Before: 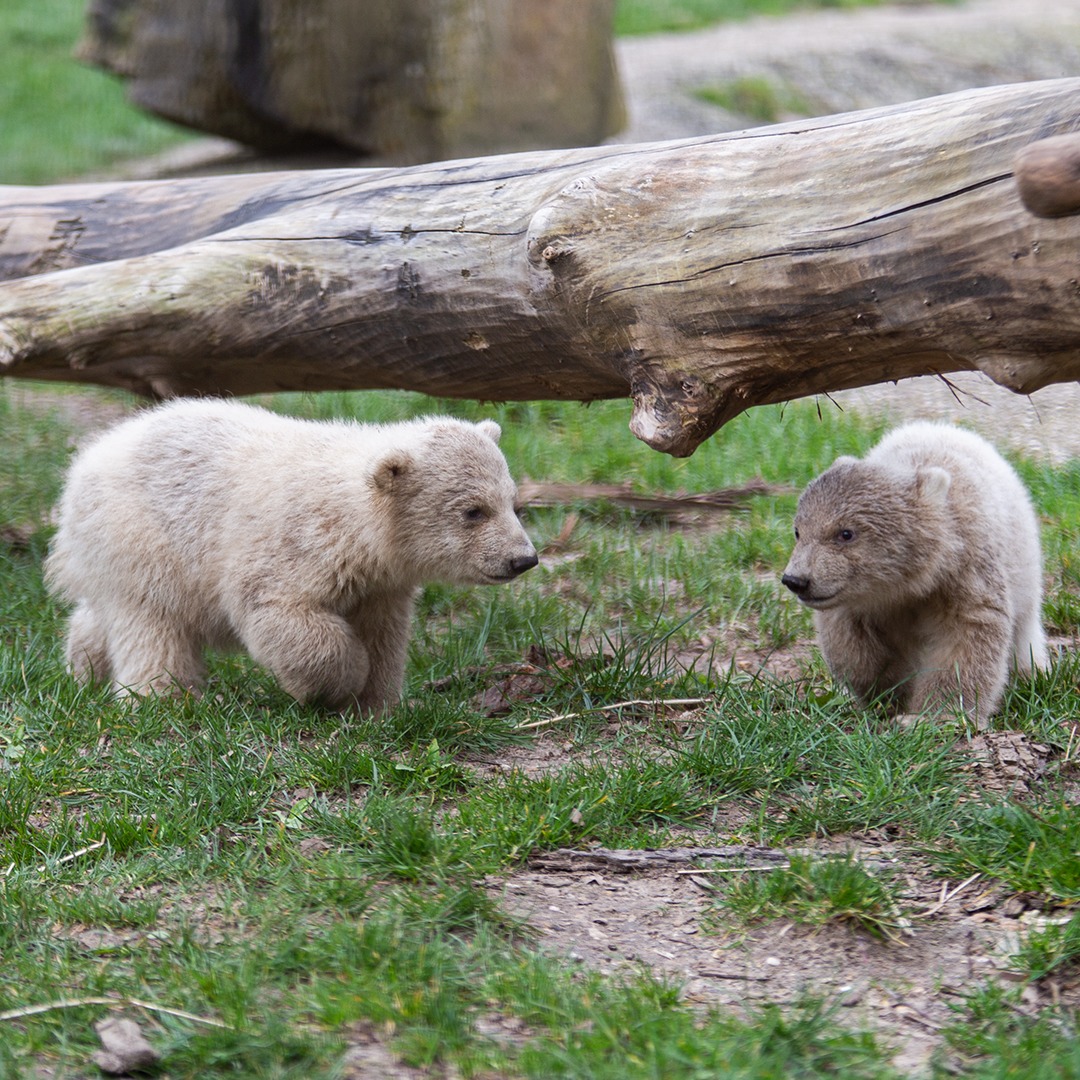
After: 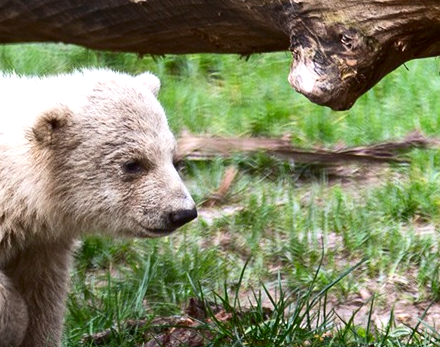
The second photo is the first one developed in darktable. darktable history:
crop: left 31.618%, top 32.163%, right 27.576%, bottom 35.626%
contrast brightness saturation: contrast 0.199, brightness -0.108, saturation 0.097
exposure: black level correction 0, exposure 0.696 EV, compensate exposure bias true, compensate highlight preservation false
